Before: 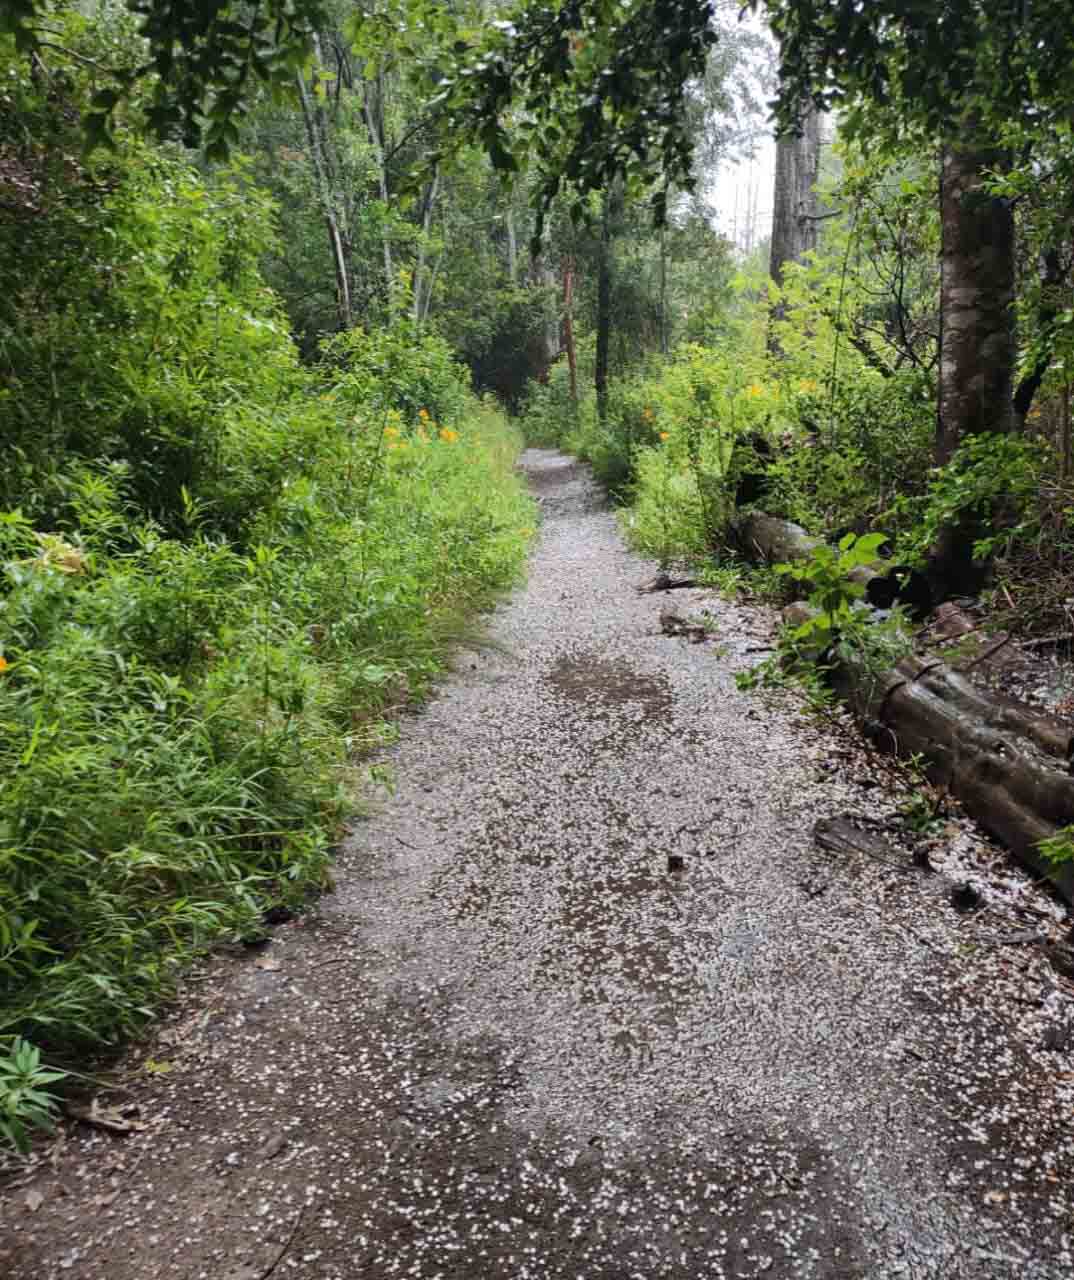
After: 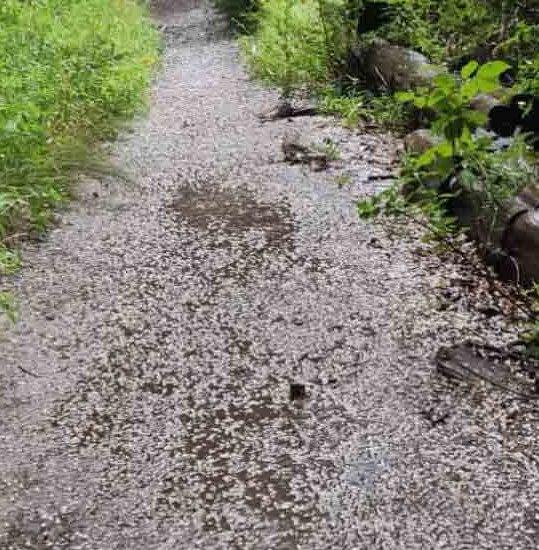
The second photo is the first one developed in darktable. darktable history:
crop: left 35.201%, top 36.882%, right 14.523%, bottom 20.101%
tone equalizer: edges refinement/feathering 500, mask exposure compensation -1.57 EV, preserve details no
